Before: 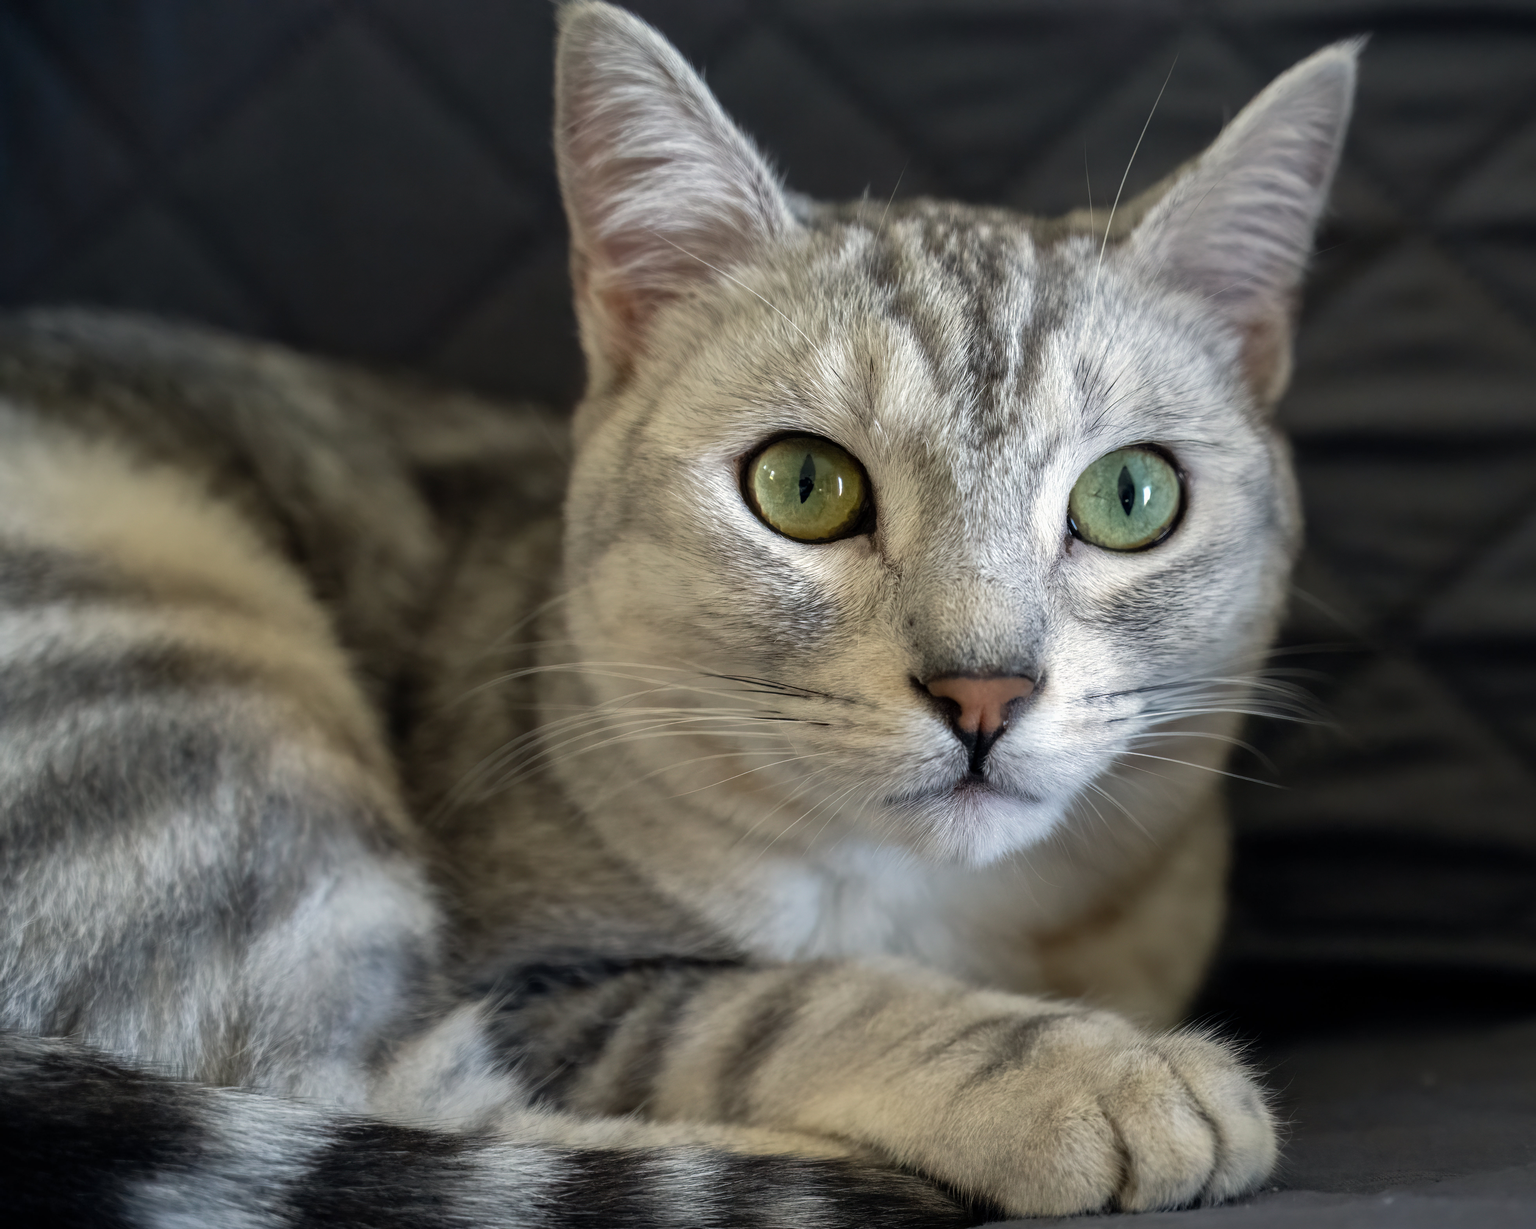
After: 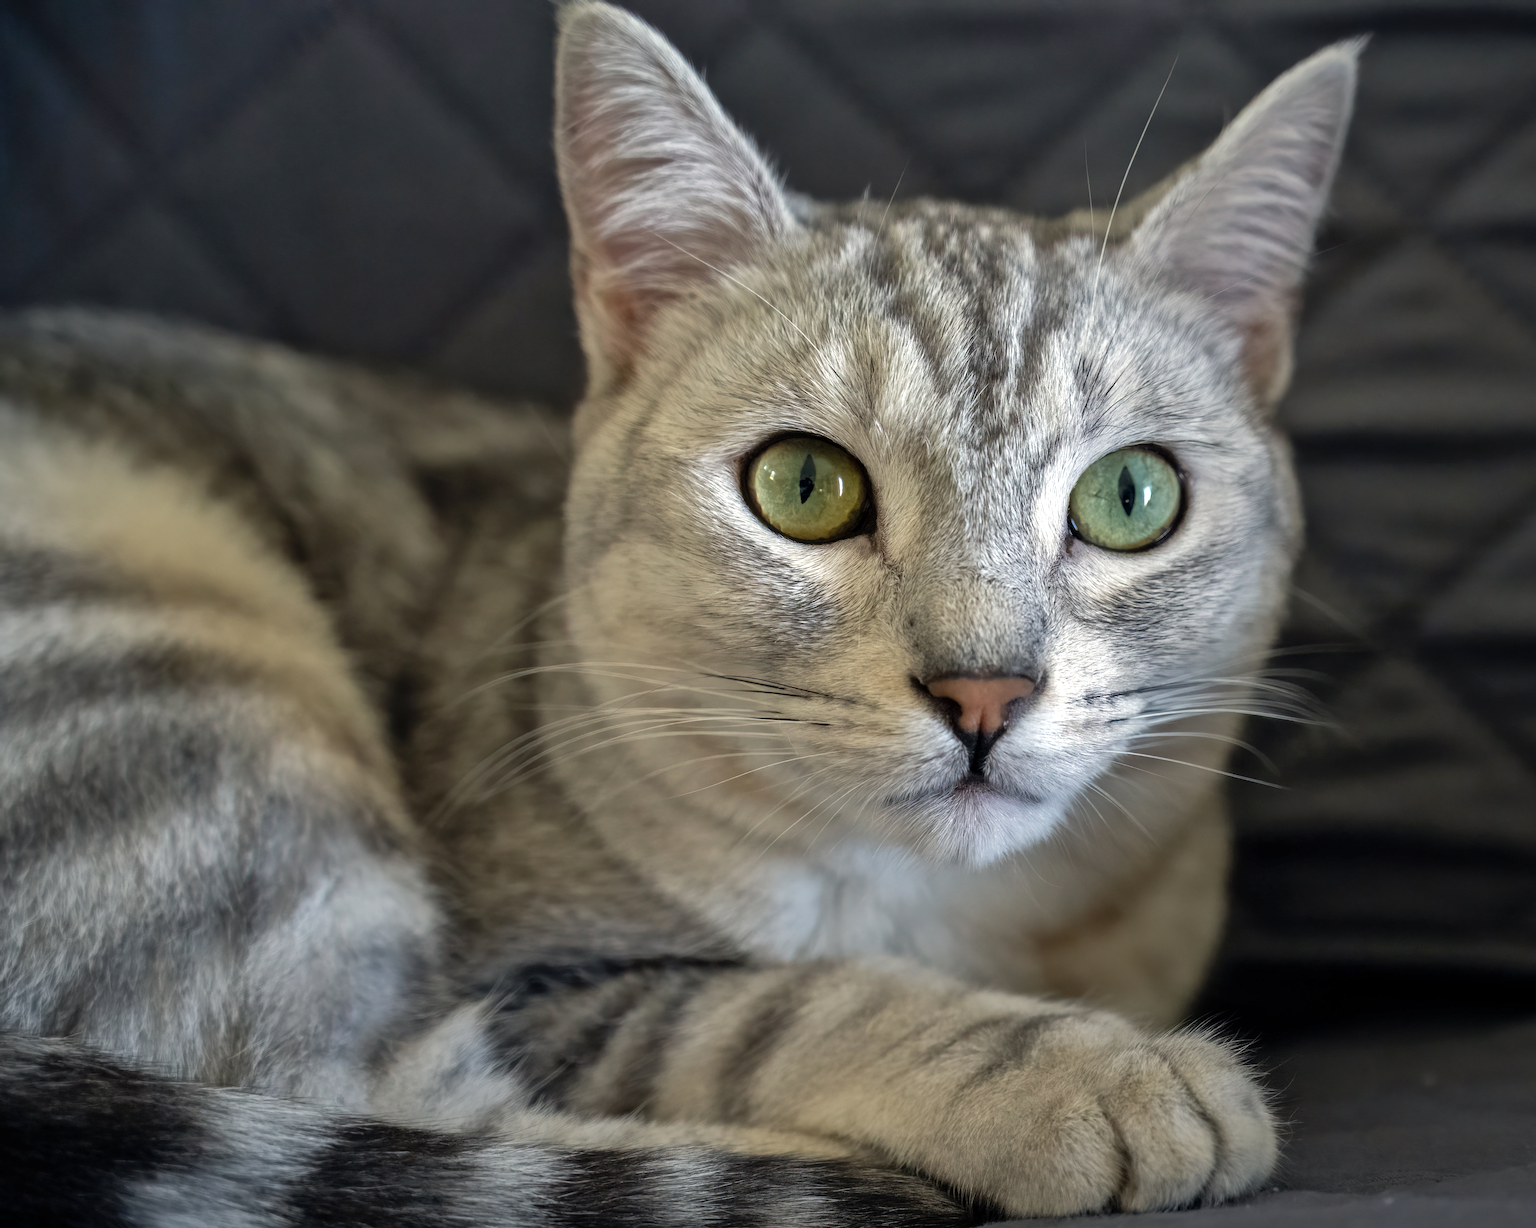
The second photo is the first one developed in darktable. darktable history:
vignetting: fall-off start 75.22%, brightness -0.31, saturation -0.05, center (-0.057, -0.356), width/height ratio 1.083
exposure: exposure 0.202 EV, compensate highlight preservation false
shadows and highlights: shadows 43.85, white point adjustment -1.51, soften with gaussian
